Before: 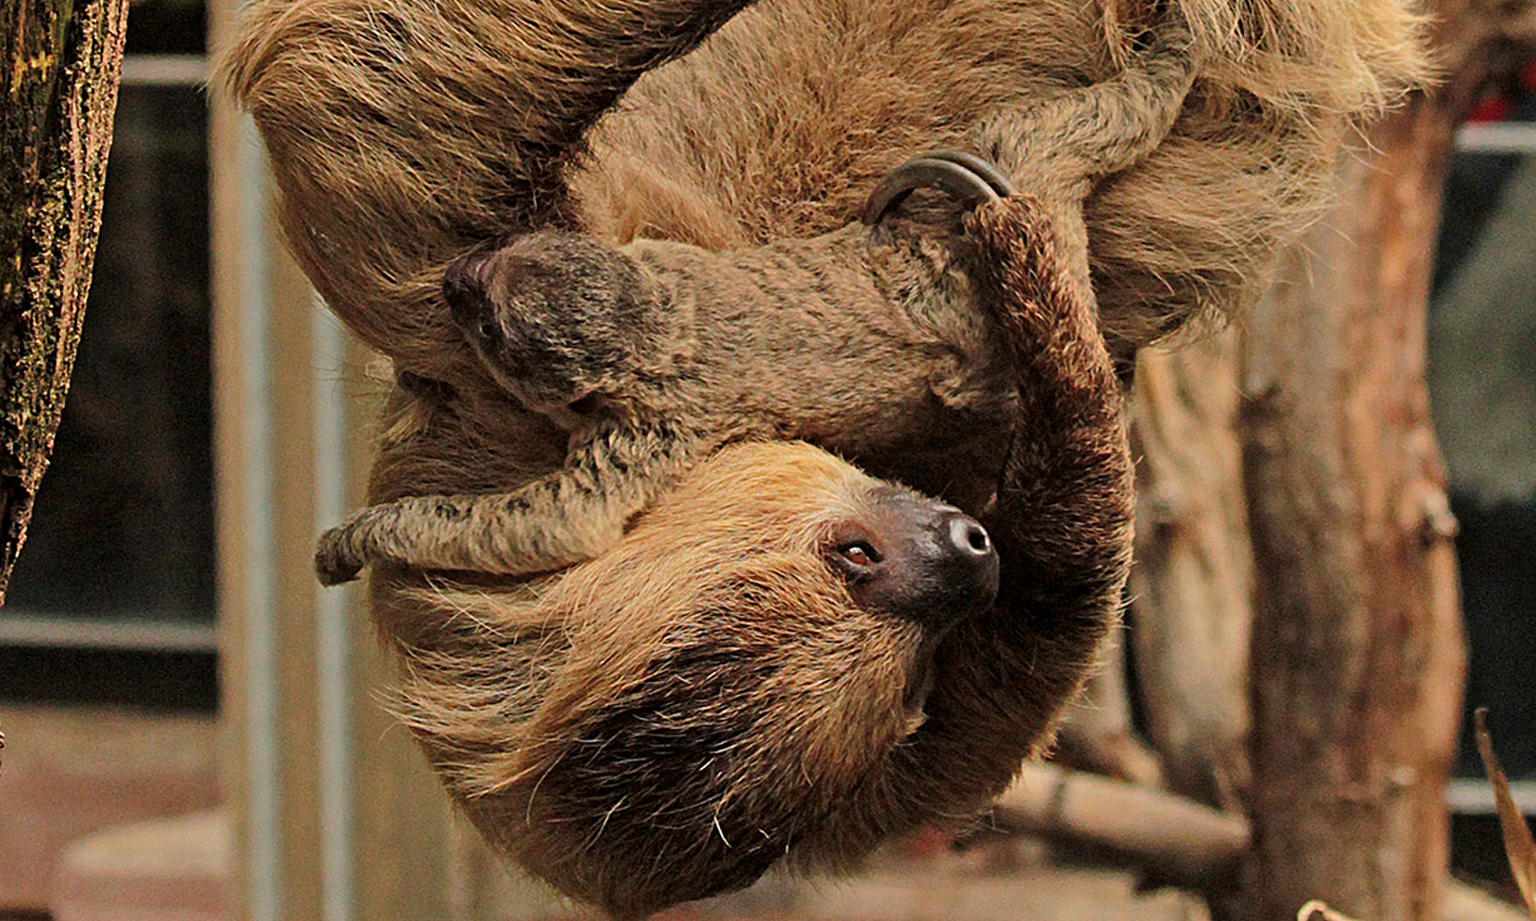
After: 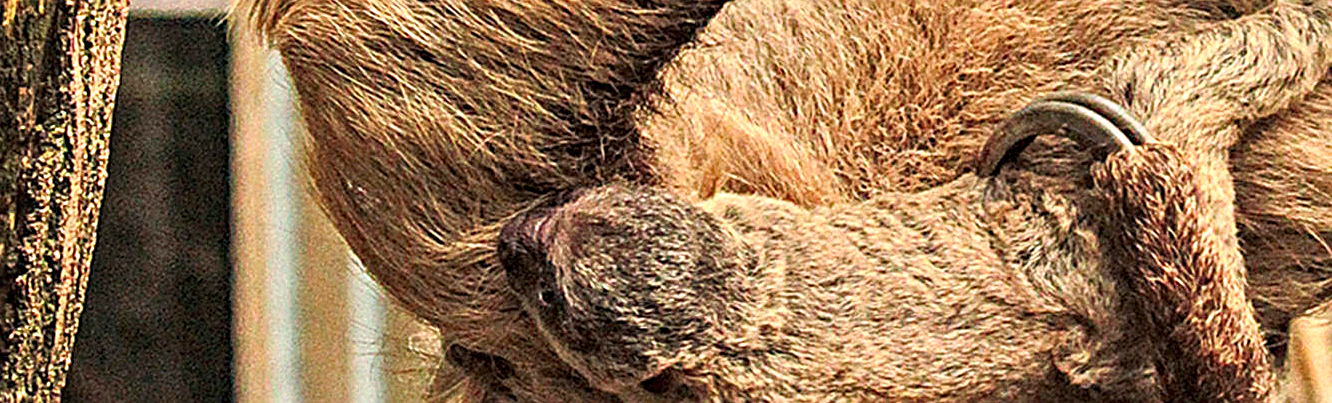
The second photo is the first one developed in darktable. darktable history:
crop: left 0.55%, top 7.639%, right 23.575%, bottom 54.014%
exposure: exposure 1 EV, compensate exposure bias true, compensate highlight preservation false
shadows and highlights: shadows -1.75, highlights 41.74
sharpen: on, module defaults
haze removal: adaptive false
local contrast: on, module defaults
tone equalizer: edges refinement/feathering 500, mask exposure compensation -1.57 EV, preserve details no
